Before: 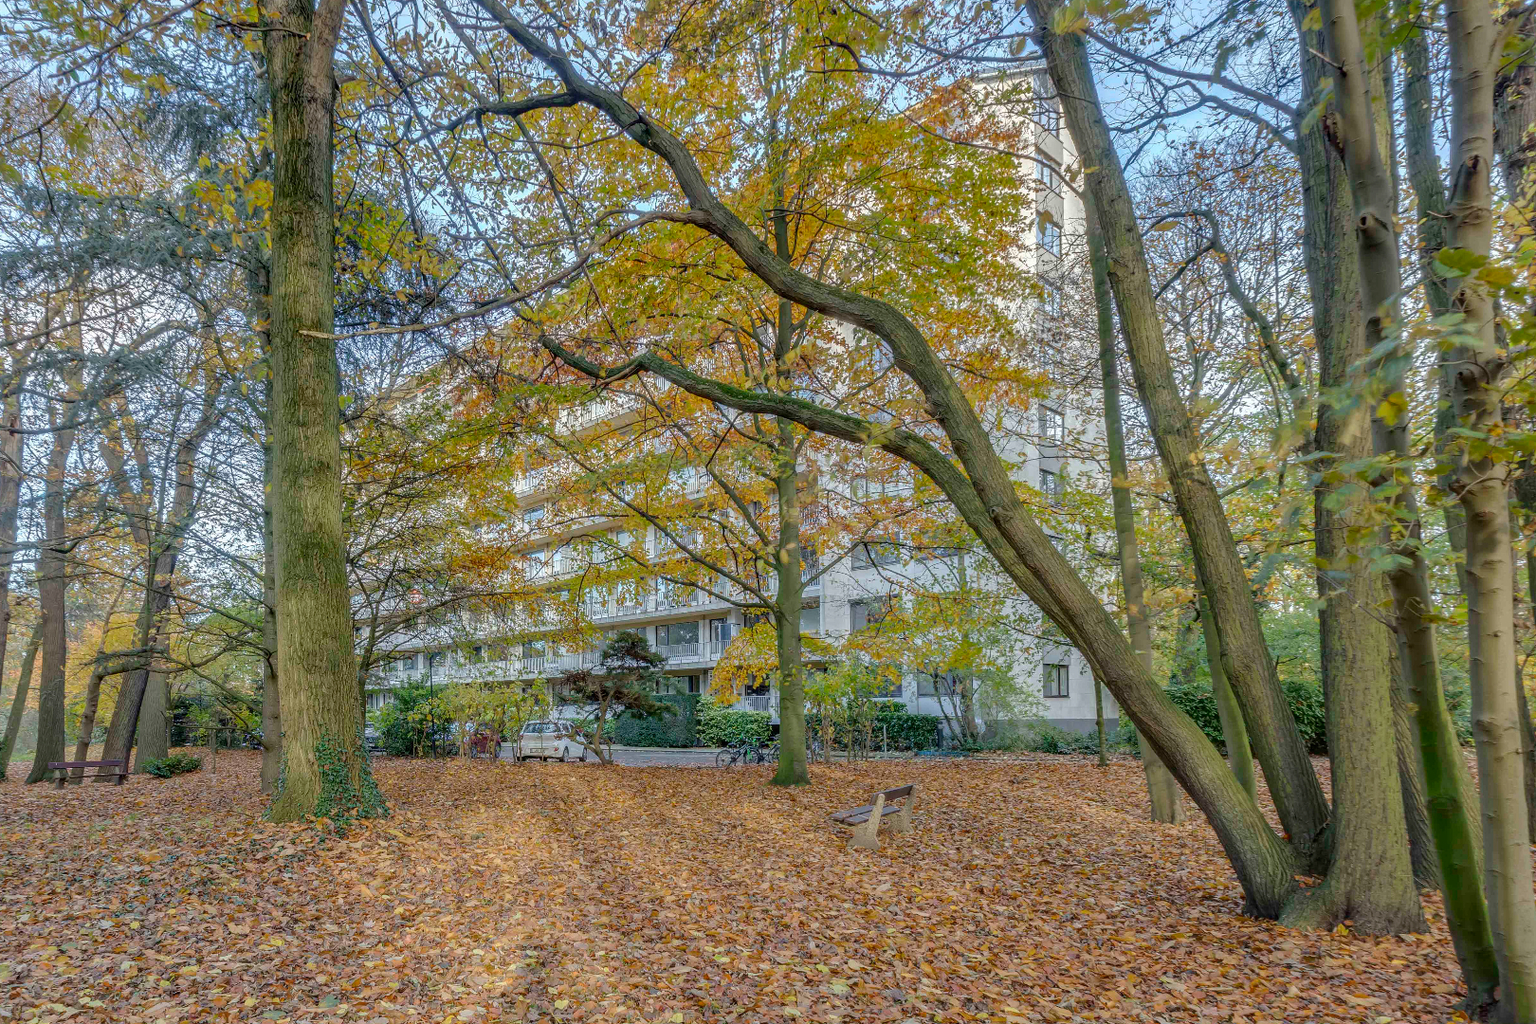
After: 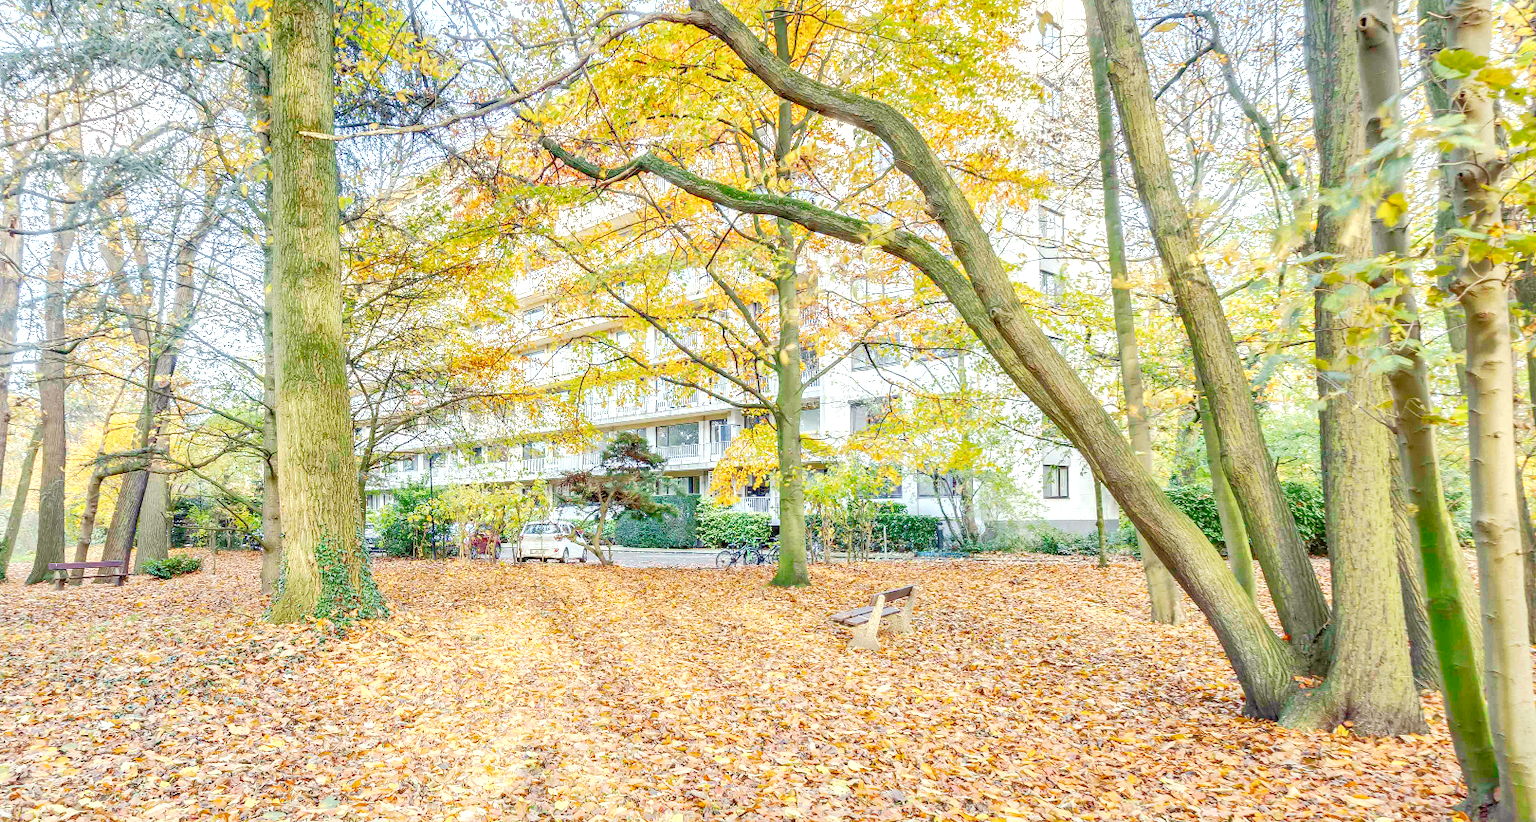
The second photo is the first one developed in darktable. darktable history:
local contrast: mode bilateral grid, contrast 20, coarseness 50, detail 120%, midtone range 0.2
crop and rotate: top 19.563%
color correction: highlights a* -1.09, highlights b* 4.65, shadows a* 3.52
tone curve: curves: ch0 [(0, 0) (0.091, 0.066) (0.184, 0.16) (0.491, 0.519) (0.748, 0.765) (1, 0.919)]; ch1 [(0, 0) (0.179, 0.173) (0.322, 0.32) (0.424, 0.424) (0.502, 0.504) (0.56, 0.578) (0.631, 0.675) (0.777, 0.806) (1, 1)]; ch2 [(0, 0) (0.434, 0.447) (0.483, 0.487) (0.547, 0.573) (0.676, 0.673) (1, 1)], preserve colors none
exposure: black level correction 0, exposure 1.743 EV, compensate exposure bias true, compensate highlight preservation false
tone equalizer: -7 EV 0.162 EV, -6 EV 0.636 EV, -5 EV 1.17 EV, -4 EV 1.34 EV, -3 EV 1.15 EV, -2 EV 0.6 EV, -1 EV 0.155 EV
